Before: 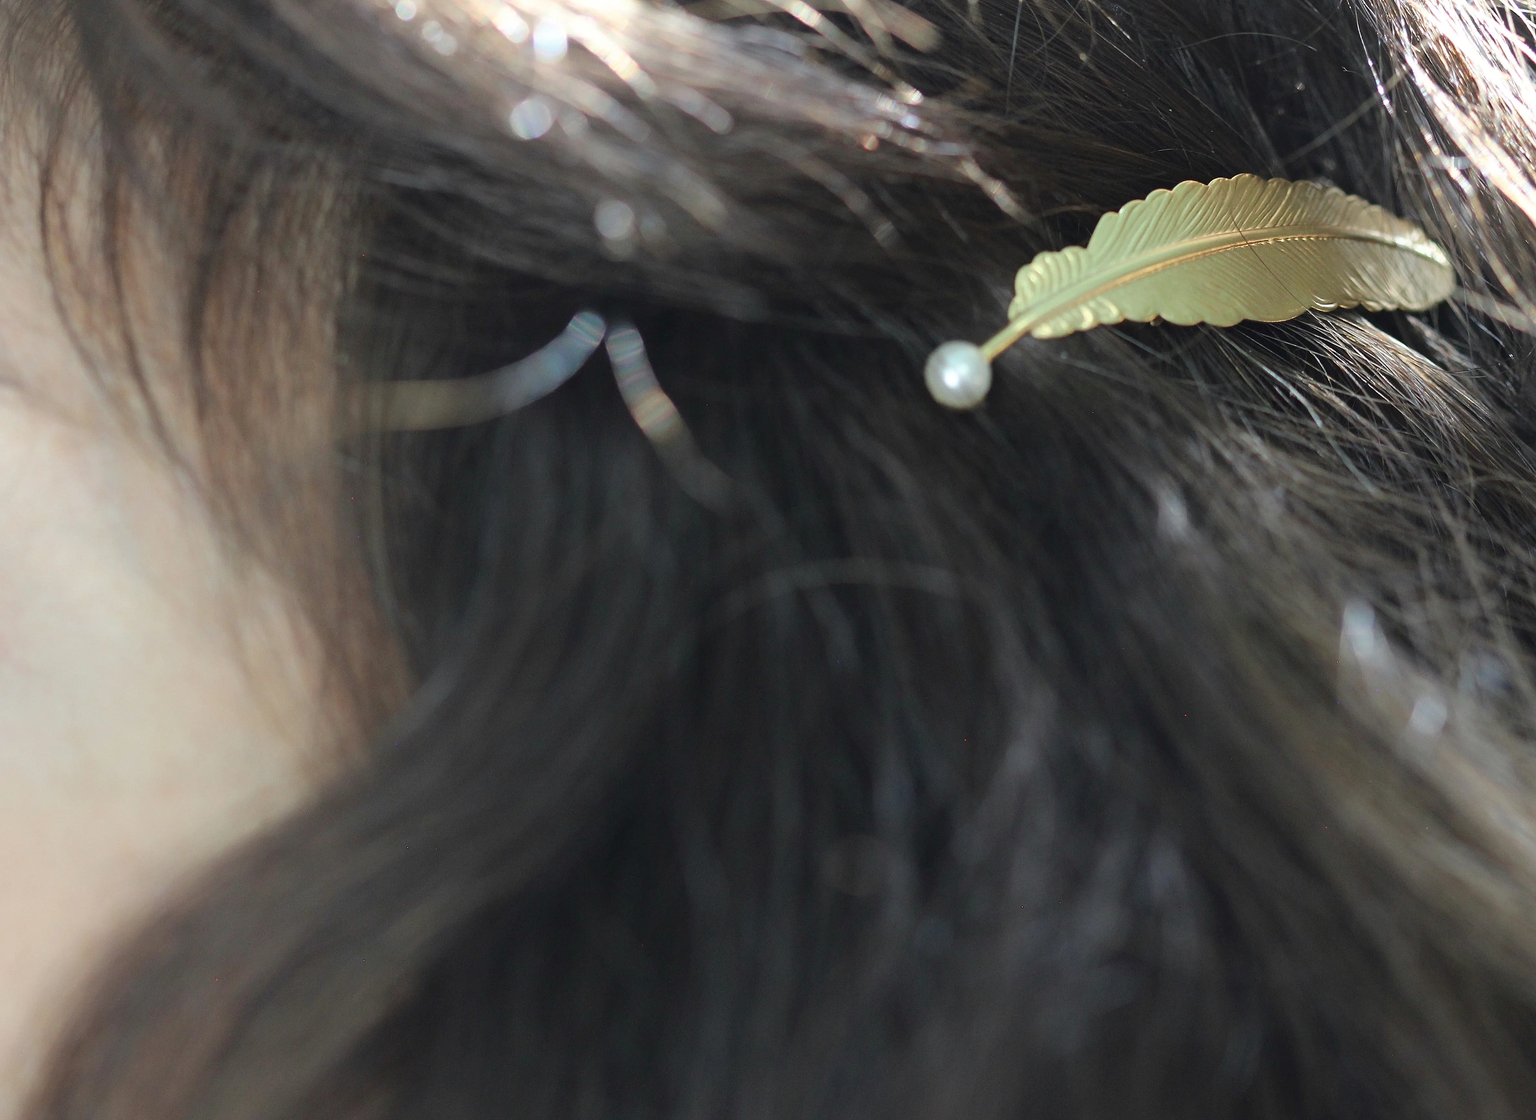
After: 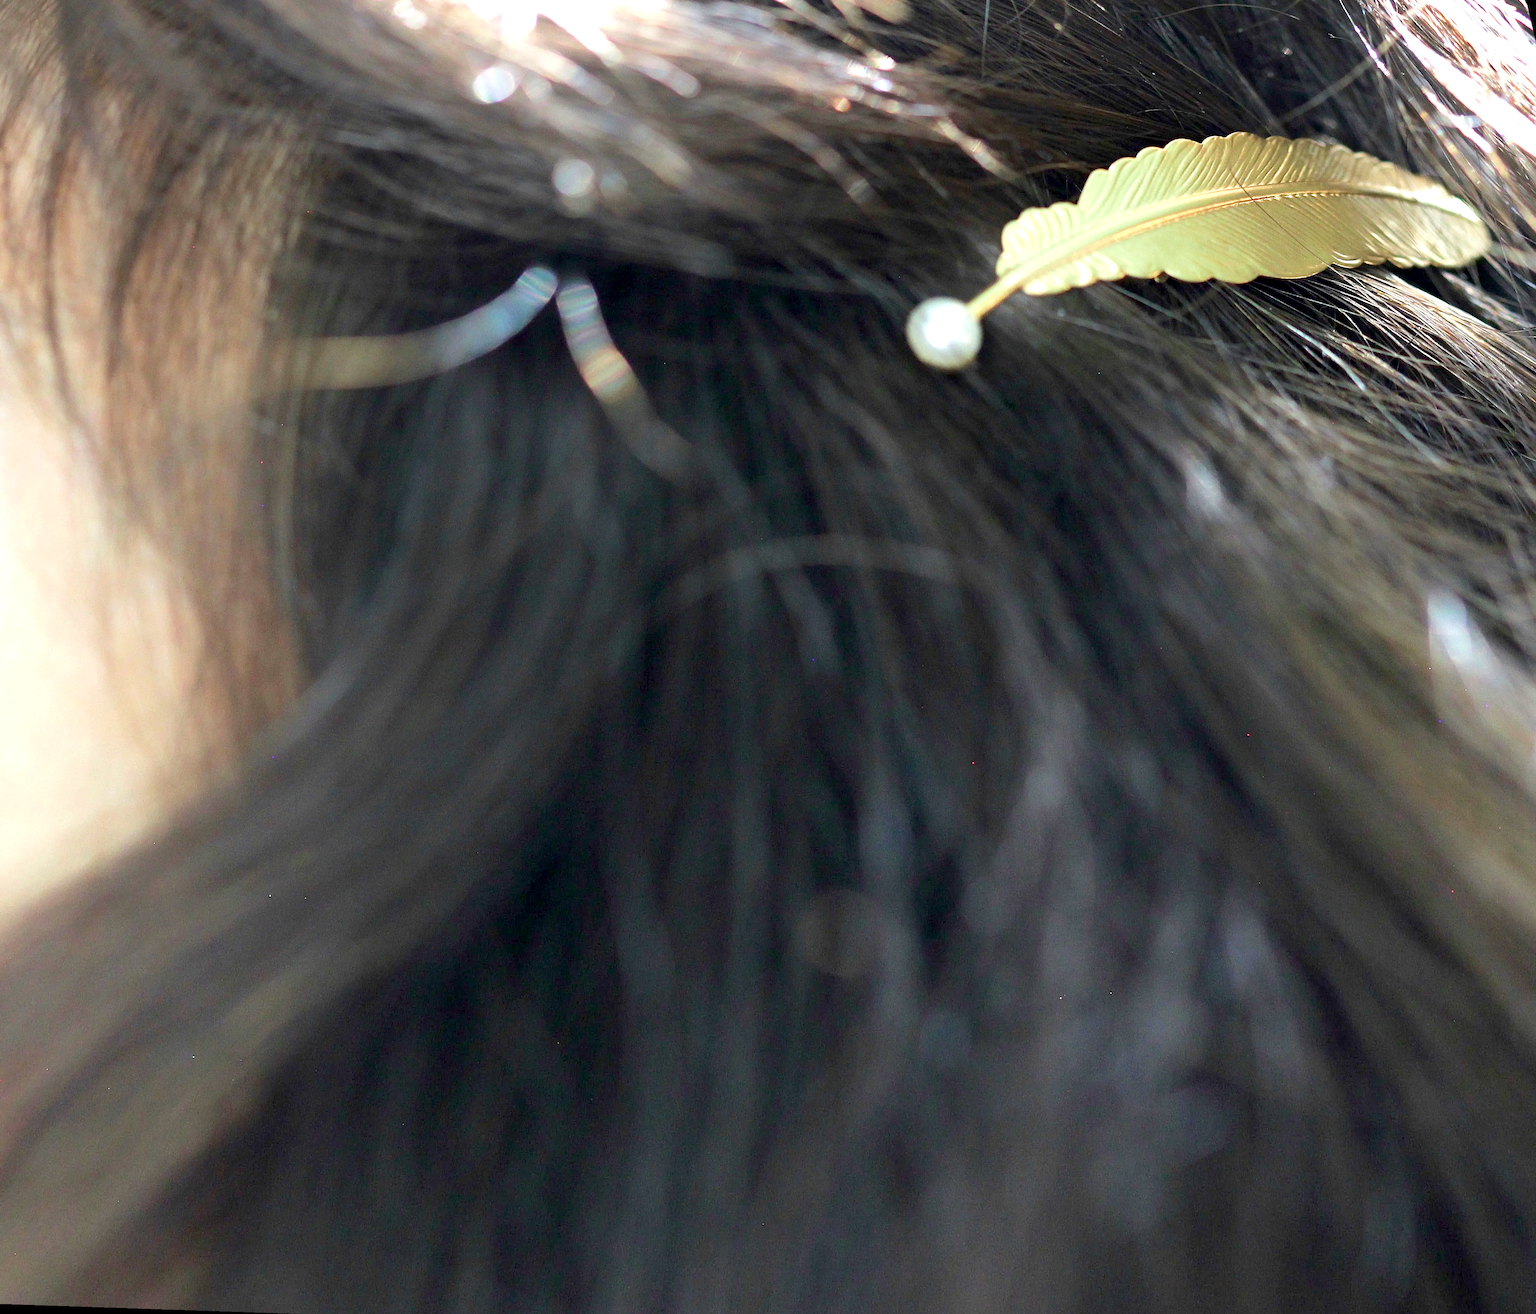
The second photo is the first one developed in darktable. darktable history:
velvia: on, module defaults
rotate and perspective: rotation 0.72°, lens shift (vertical) -0.352, lens shift (horizontal) -0.051, crop left 0.152, crop right 0.859, crop top 0.019, crop bottom 0.964
exposure: black level correction 0.008, exposure 0.979 EV, compensate highlight preservation false
